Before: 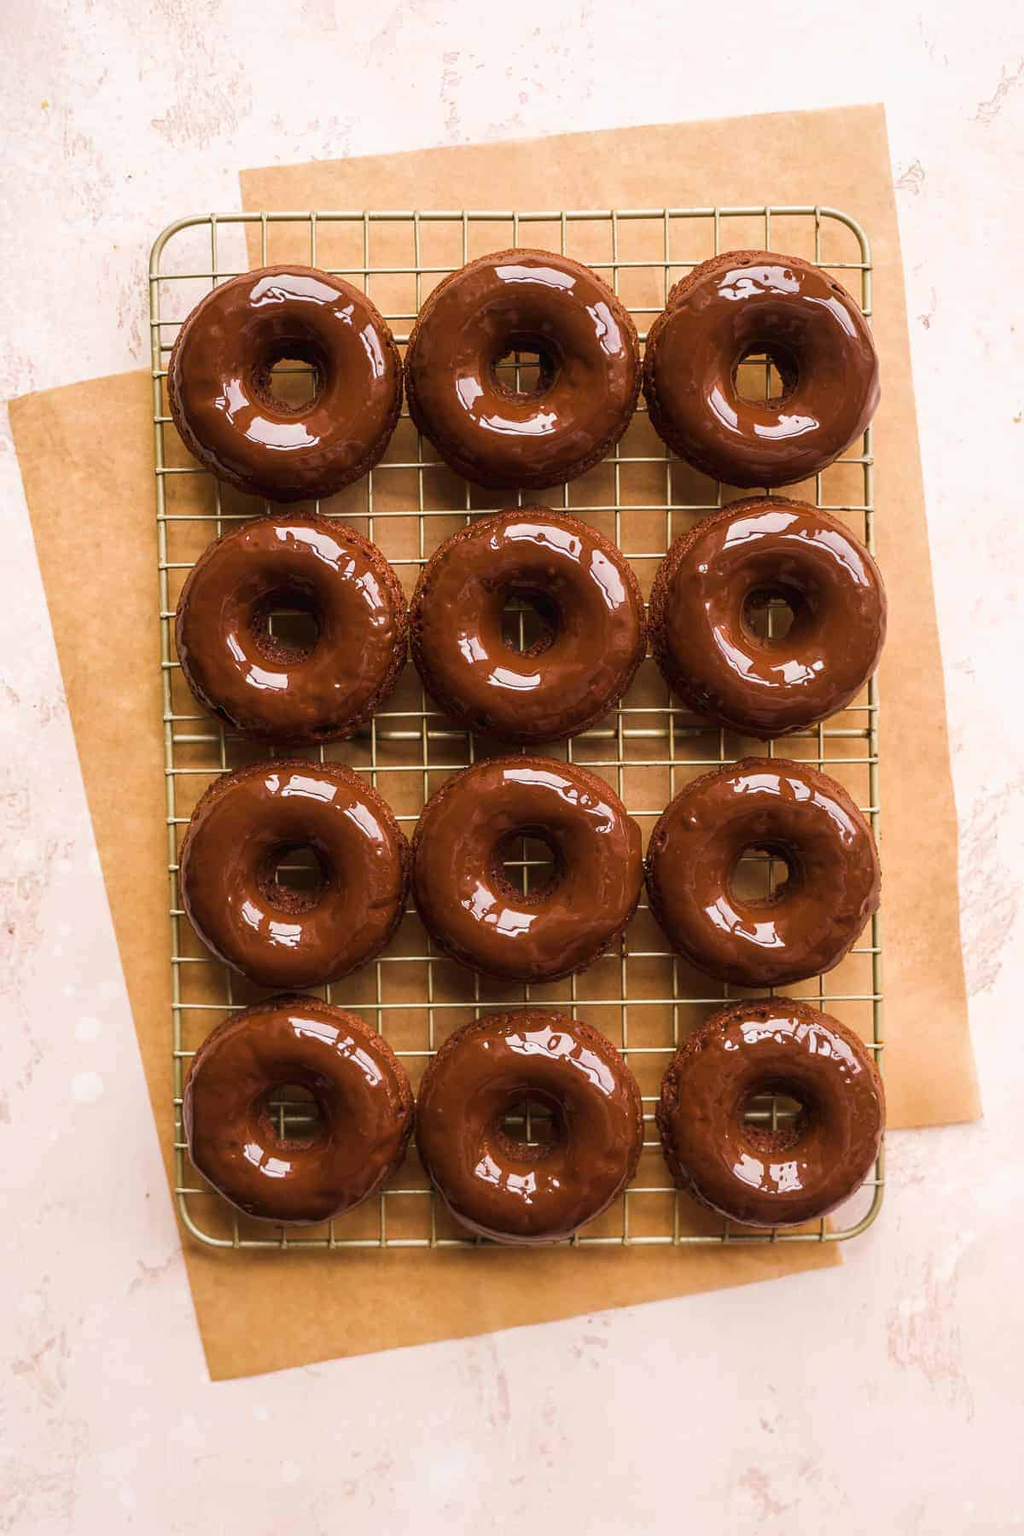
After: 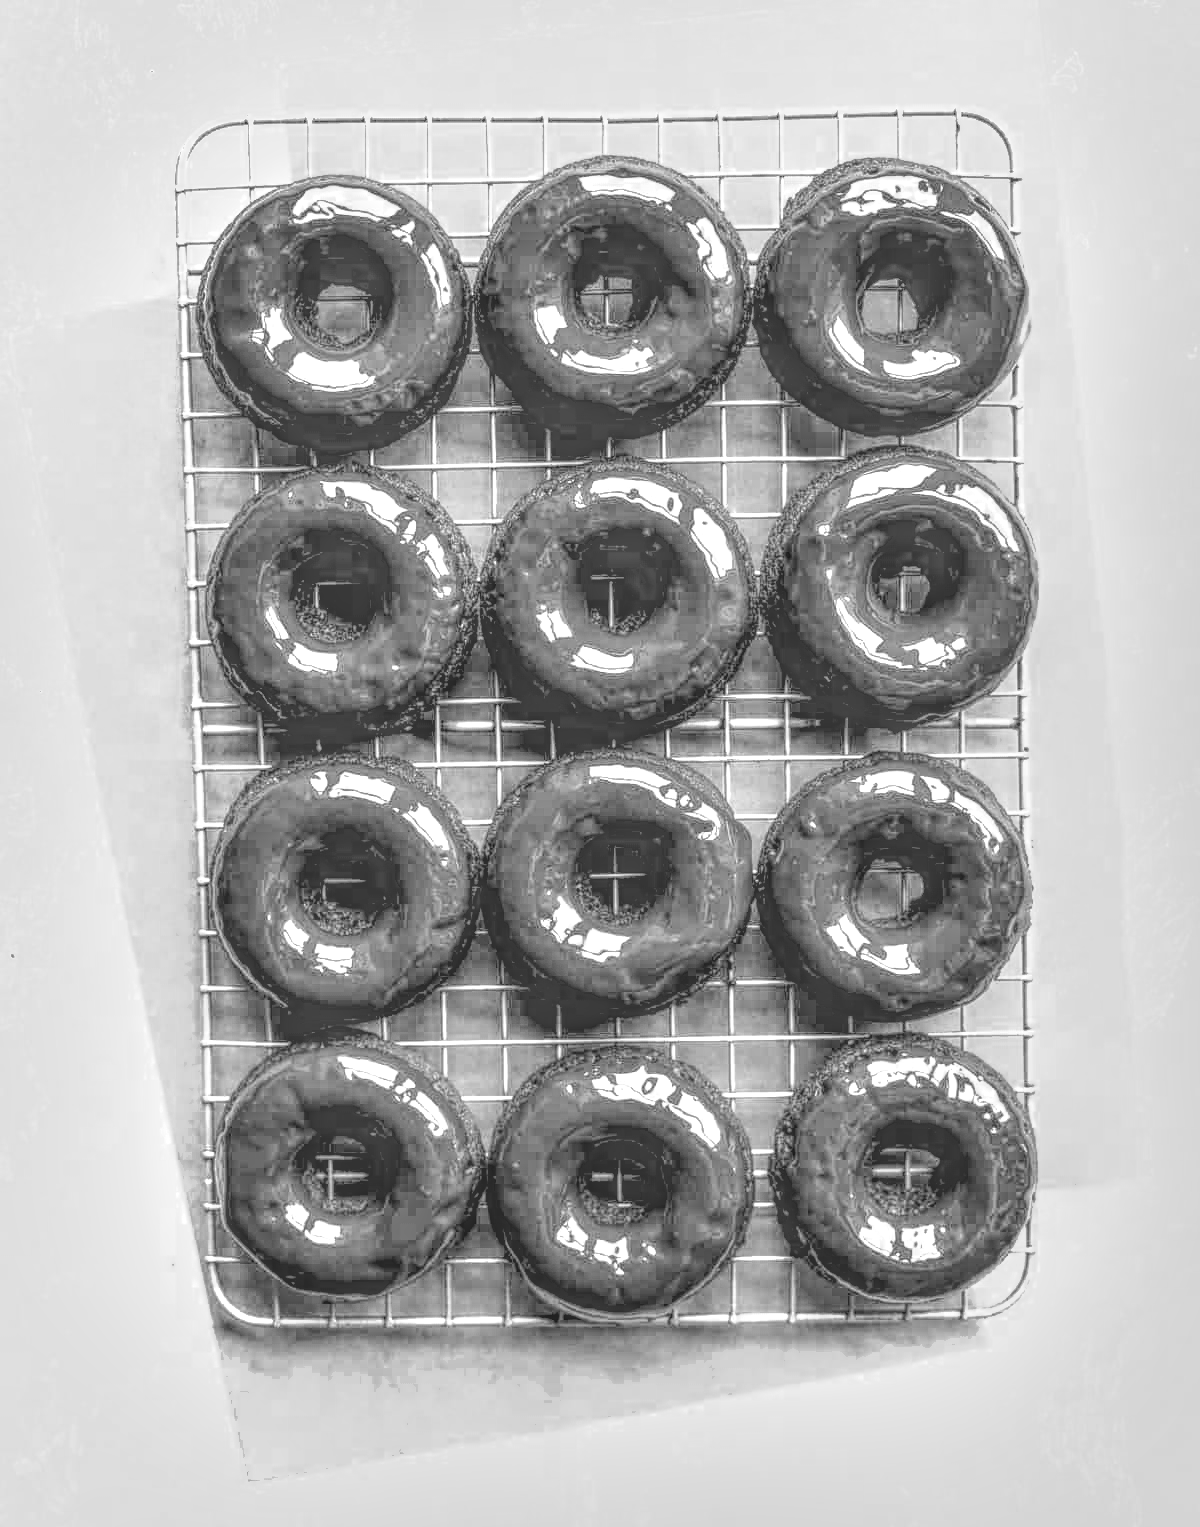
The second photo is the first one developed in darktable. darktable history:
crop: top 7.562%, bottom 7.598%
tone curve: curves: ch0 [(0, 0.023) (0.113, 0.081) (0.204, 0.197) (0.498, 0.608) (0.709, 0.819) (0.984, 0.961)]; ch1 [(0, 0) (0.172, 0.123) (0.317, 0.272) (0.414, 0.382) (0.476, 0.479) (0.505, 0.501) (0.528, 0.54) (0.618, 0.647) (0.709, 0.764) (1, 1)]; ch2 [(0, 0) (0.411, 0.424) (0.492, 0.502) (0.521, 0.521) (0.55, 0.576) (0.686, 0.638) (1, 1)], color space Lab, linked channels, preserve colors none
exposure: black level correction 0.014, exposure 1.767 EV, compensate exposure bias true, compensate highlight preservation false
local contrast: highlights 0%, shadows 4%, detail 200%, midtone range 0.243
shadows and highlights: soften with gaussian
color zones: curves: ch0 [(0.002, 0.593) (0.143, 0.417) (0.285, 0.541) (0.455, 0.289) (0.608, 0.327) (0.727, 0.283) (0.869, 0.571) (1, 0.603)]; ch1 [(0, 0) (0.143, 0) (0.286, 0) (0.429, 0) (0.571, 0) (0.714, 0) (0.857, 0)]
